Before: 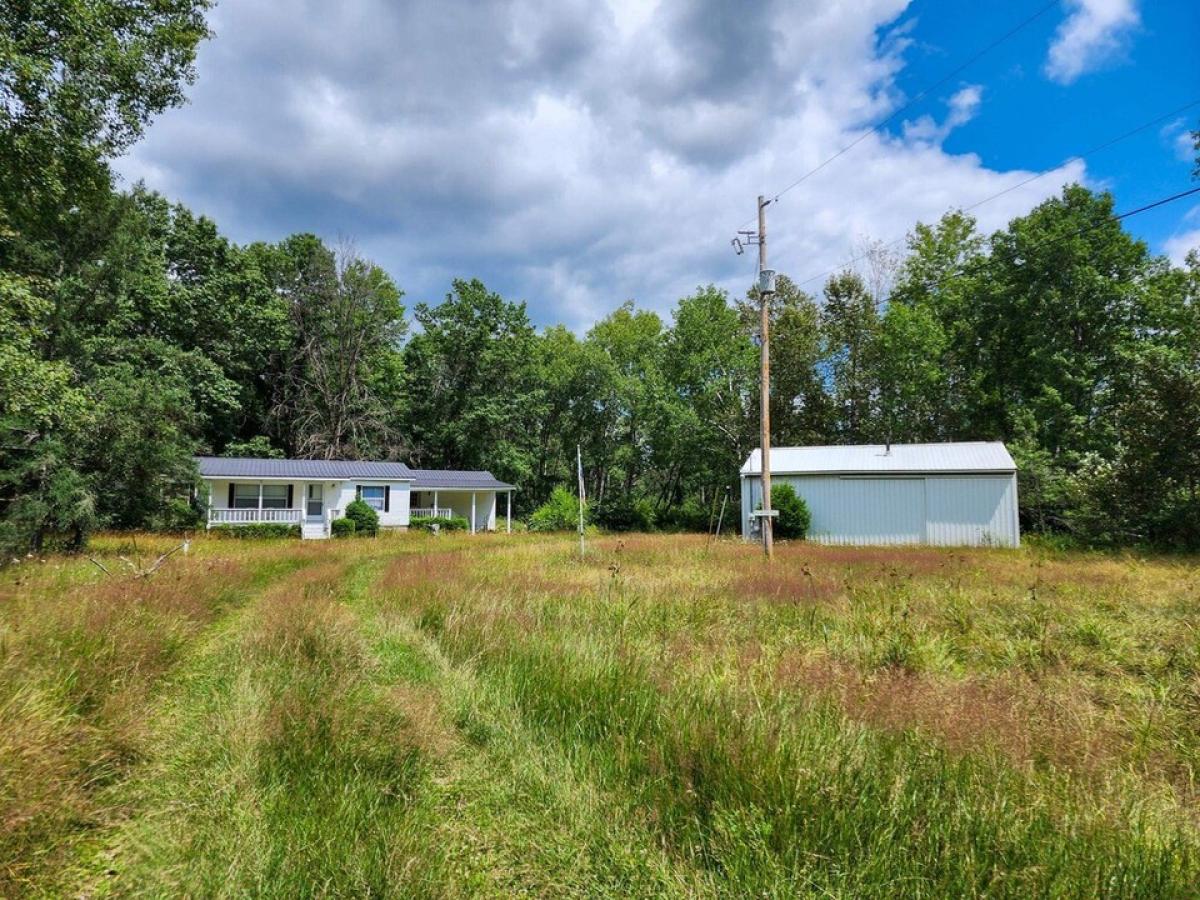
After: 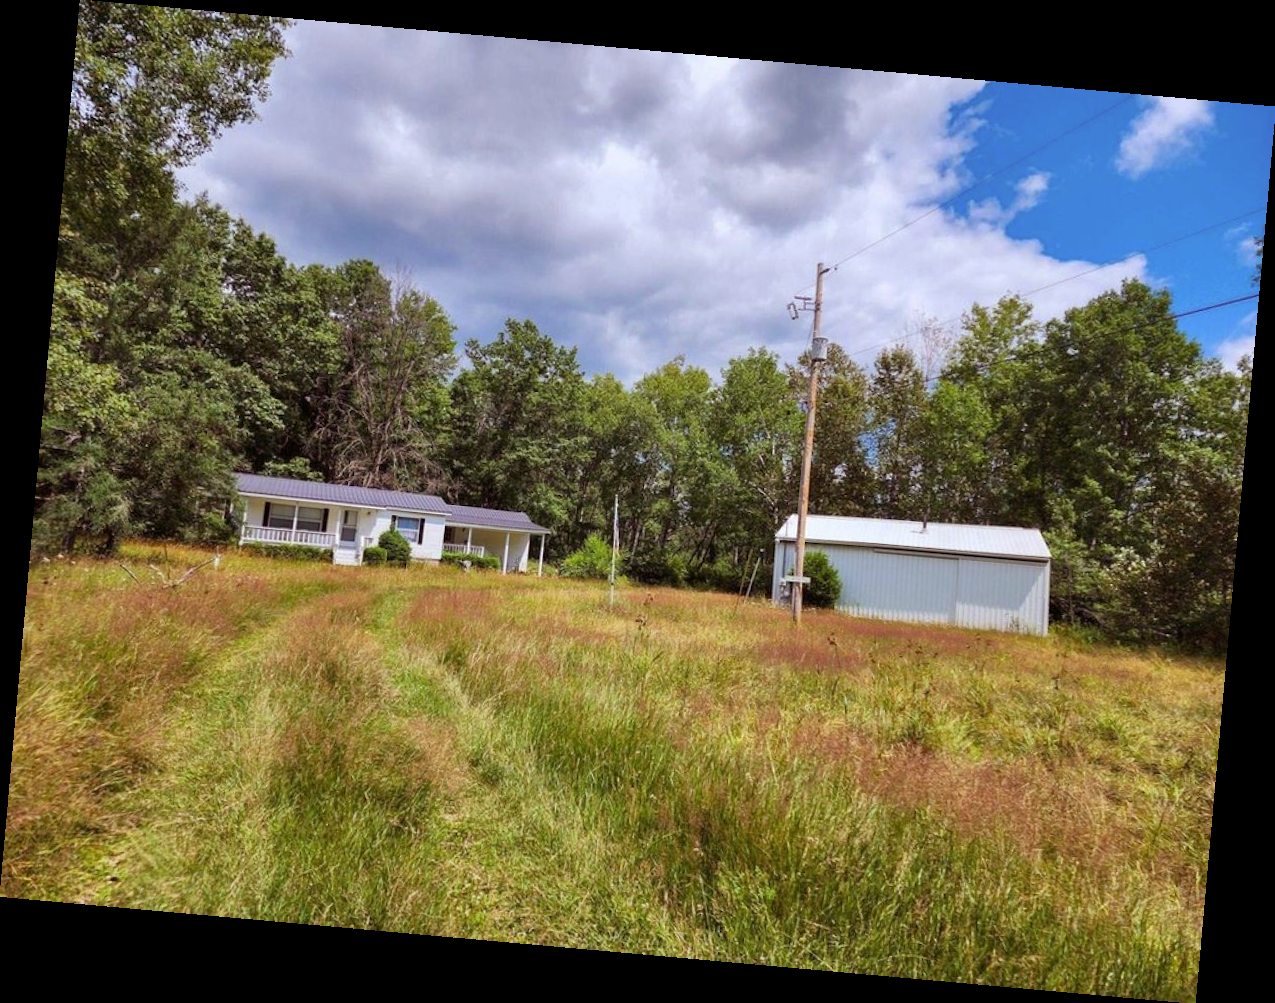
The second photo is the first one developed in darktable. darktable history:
rotate and perspective: rotation 5.12°, automatic cropping off
rgb levels: mode RGB, independent channels, levels [[0, 0.474, 1], [0, 0.5, 1], [0, 0.5, 1]]
